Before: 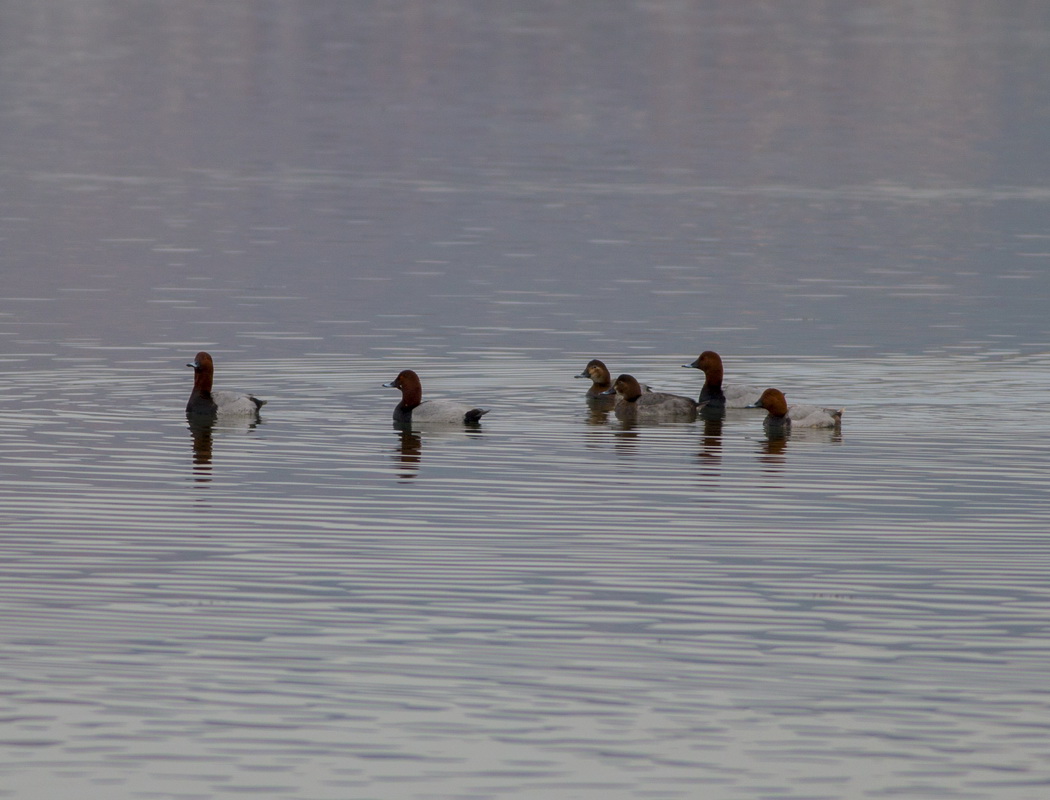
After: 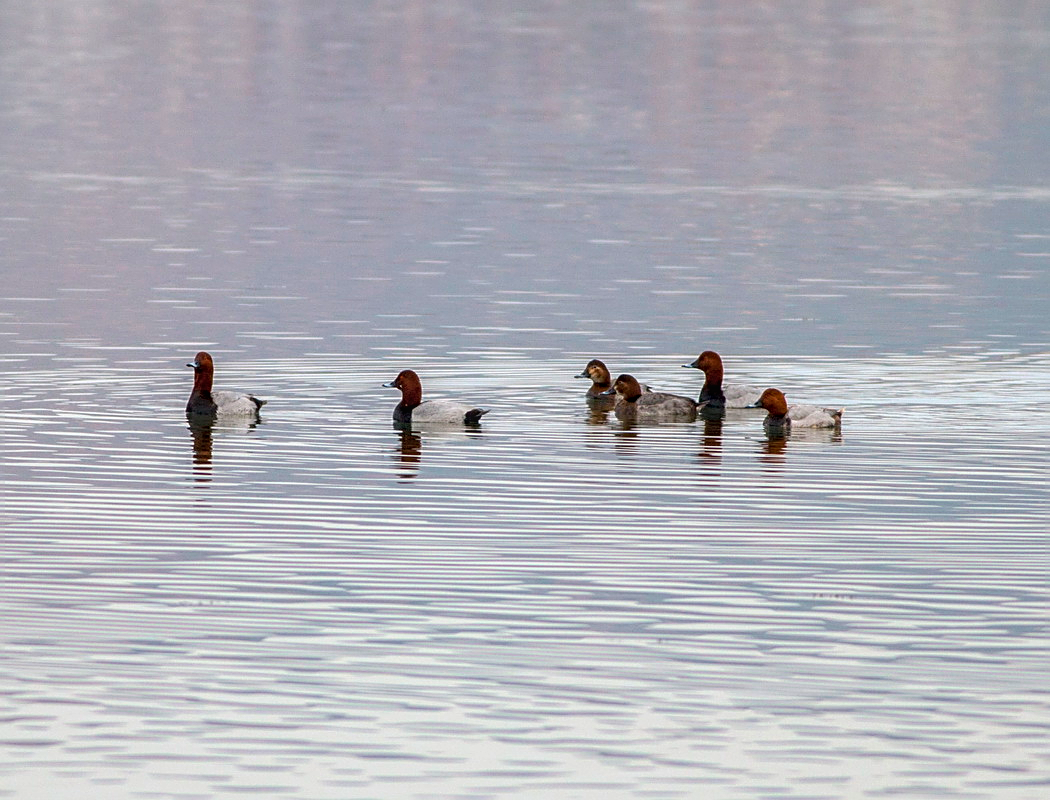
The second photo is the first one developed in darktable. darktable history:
local contrast: on, module defaults
exposure: exposure 1 EV, compensate highlight preservation false
sharpen: on, module defaults
